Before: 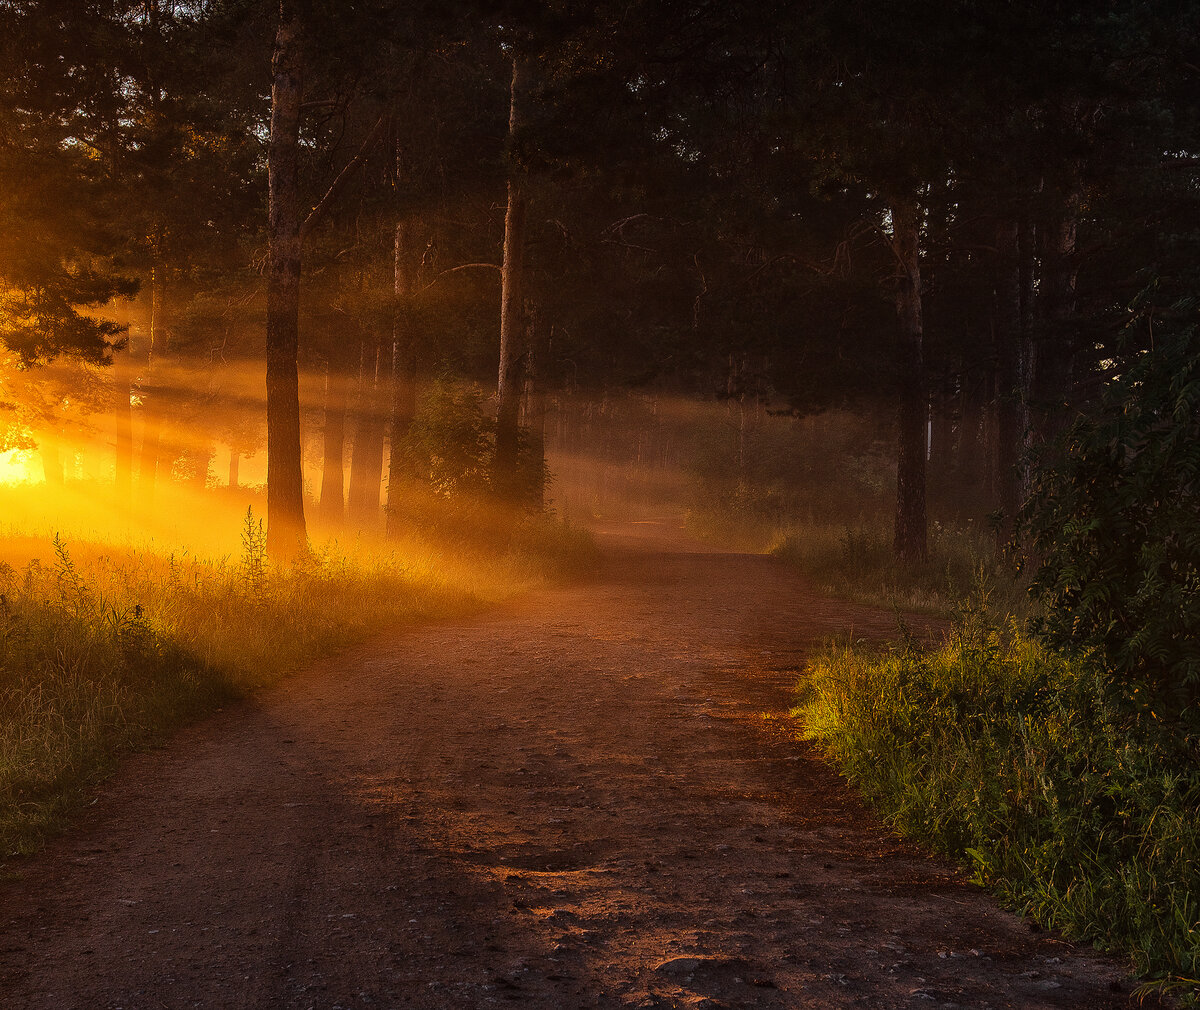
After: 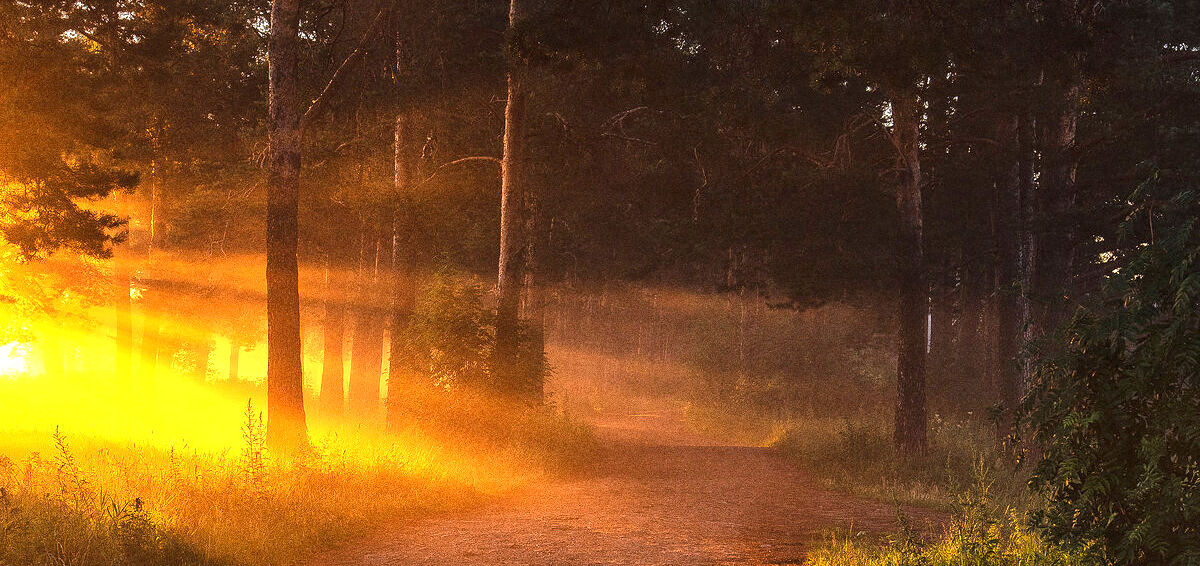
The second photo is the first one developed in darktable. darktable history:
exposure: black level correction 0, exposure 1.388 EV, compensate exposure bias true, compensate highlight preservation false
crop and rotate: top 10.605%, bottom 33.274%
grain: coarseness 0.09 ISO, strength 40%
